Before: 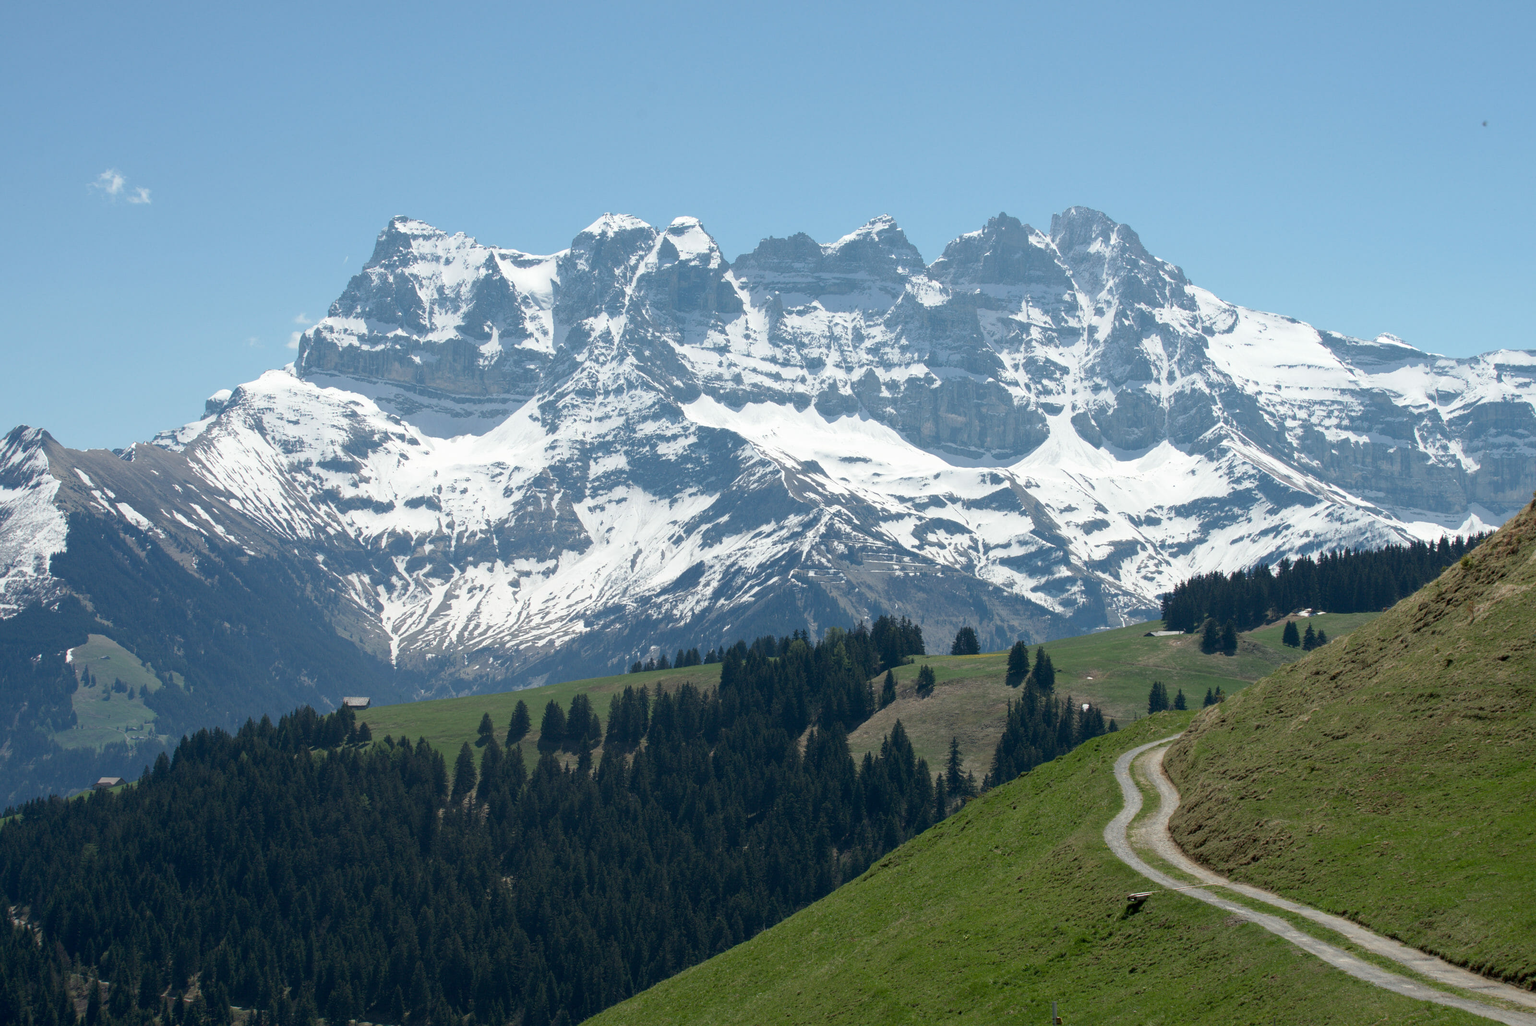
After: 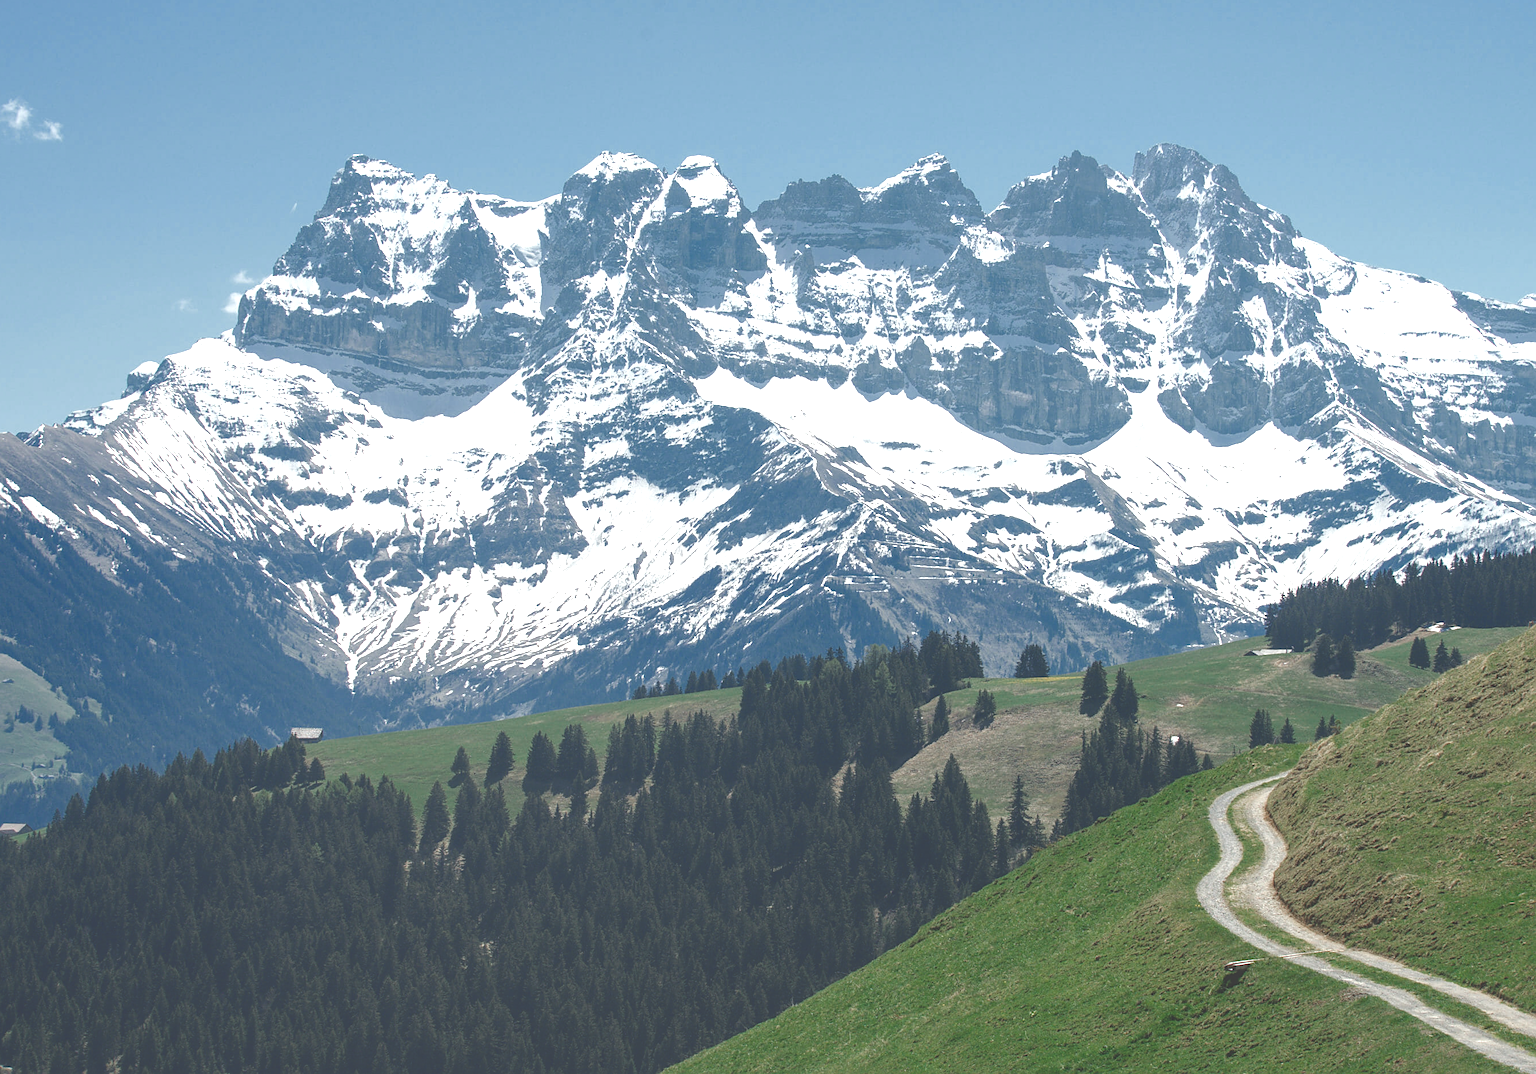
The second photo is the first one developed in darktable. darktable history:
crop: left 6.448%, top 8.375%, right 9.532%, bottom 3.658%
tone equalizer: mask exposure compensation -0.487 EV
color balance rgb: perceptual saturation grading › global saturation 20%, perceptual saturation grading › highlights -25.059%, perceptual saturation grading › shadows 50.078%, perceptual brilliance grading › global brilliance 10.157%, perceptual brilliance grading › shadows 15.035%, global vibrance 20.187%
exposure: black level correction -0.04, exposure 0.061 EV, compensate highlight preservation false
color zones: curves: ch0 [(0, 0.5) (0.125, 0.4) (0.25, 0.5) (0.375, 0.4) (0.5, 0.4) (0.625, 0.35) (0.75, 0.35) (0.875, 0.5)]; ch1 [(0, 0.35) (0.125, 0.45) (0.25, 0.35) (0.375, 0.35) (0.5, 0.35) (0.625, 0.35) (0.75, 0.45) (0.875, 0.35)]; ch2 [(0, 0.6) (0.125, 0.5) (0.25, 0.5) (0.375, 0.6) (0.5, 0.6) (0.625, 0.5) (0.75, 0.5) (0.875, 0.5)]
local contrast: detail 130%
color correction: highlights b* 0.026
sharpen: on, module defaults
